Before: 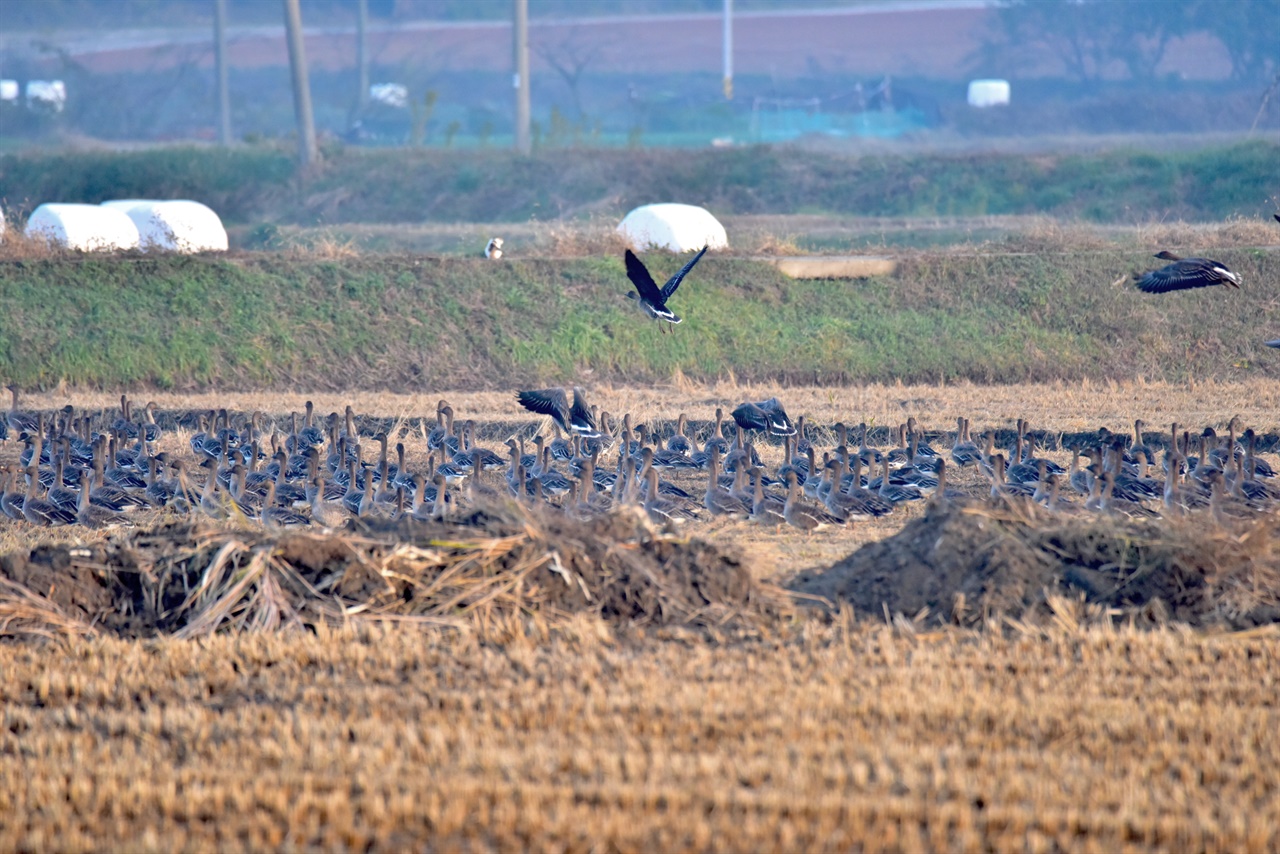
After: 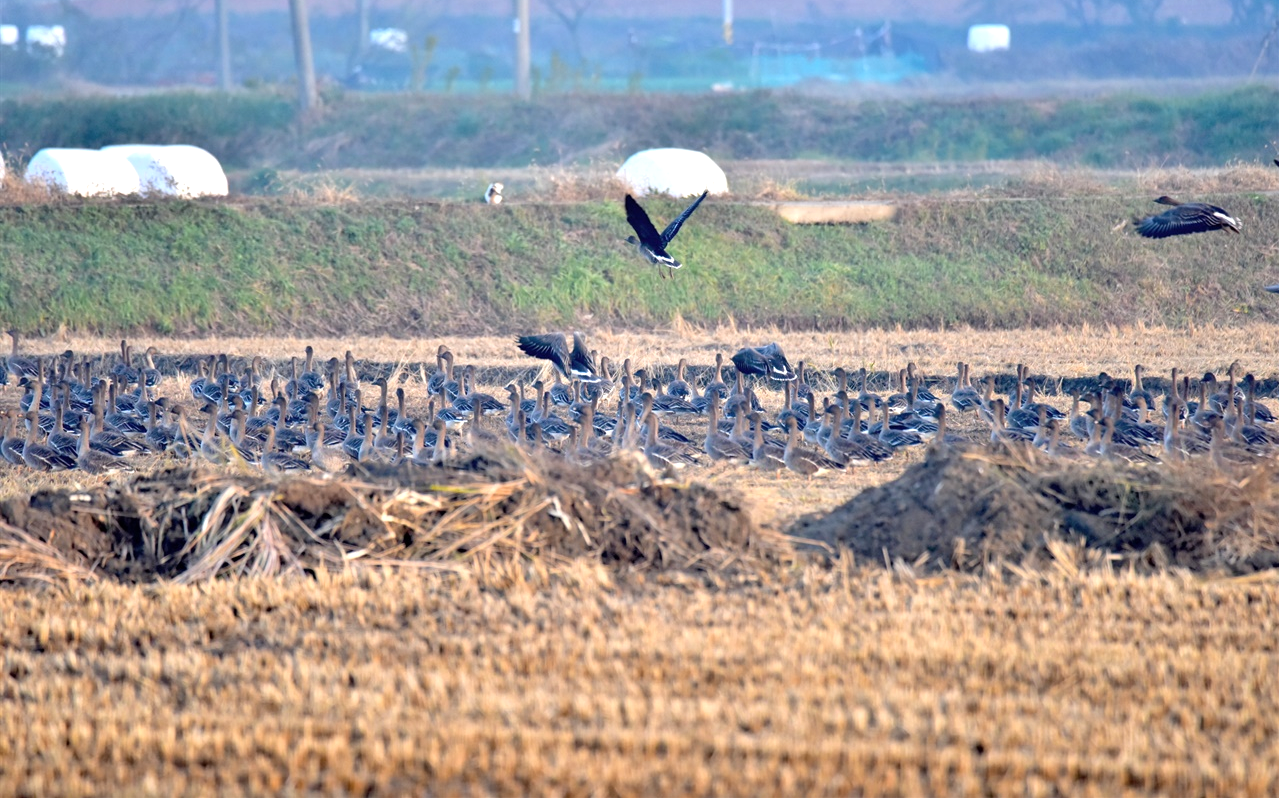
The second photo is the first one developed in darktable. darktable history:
tone equalizer: -8 EV -0.392 EV, -7 EV -0.419 EV, -6 EV -0.359 EV, -5 EV -0.255 EV, -3 EV 0.189 EV, -2 EV 0.319 EV, -1 EV 0.367 EV, +0 EV 0.435 EV
contrast brightness saturation: contrast 0.049
crop and rotate: top 6.517%
